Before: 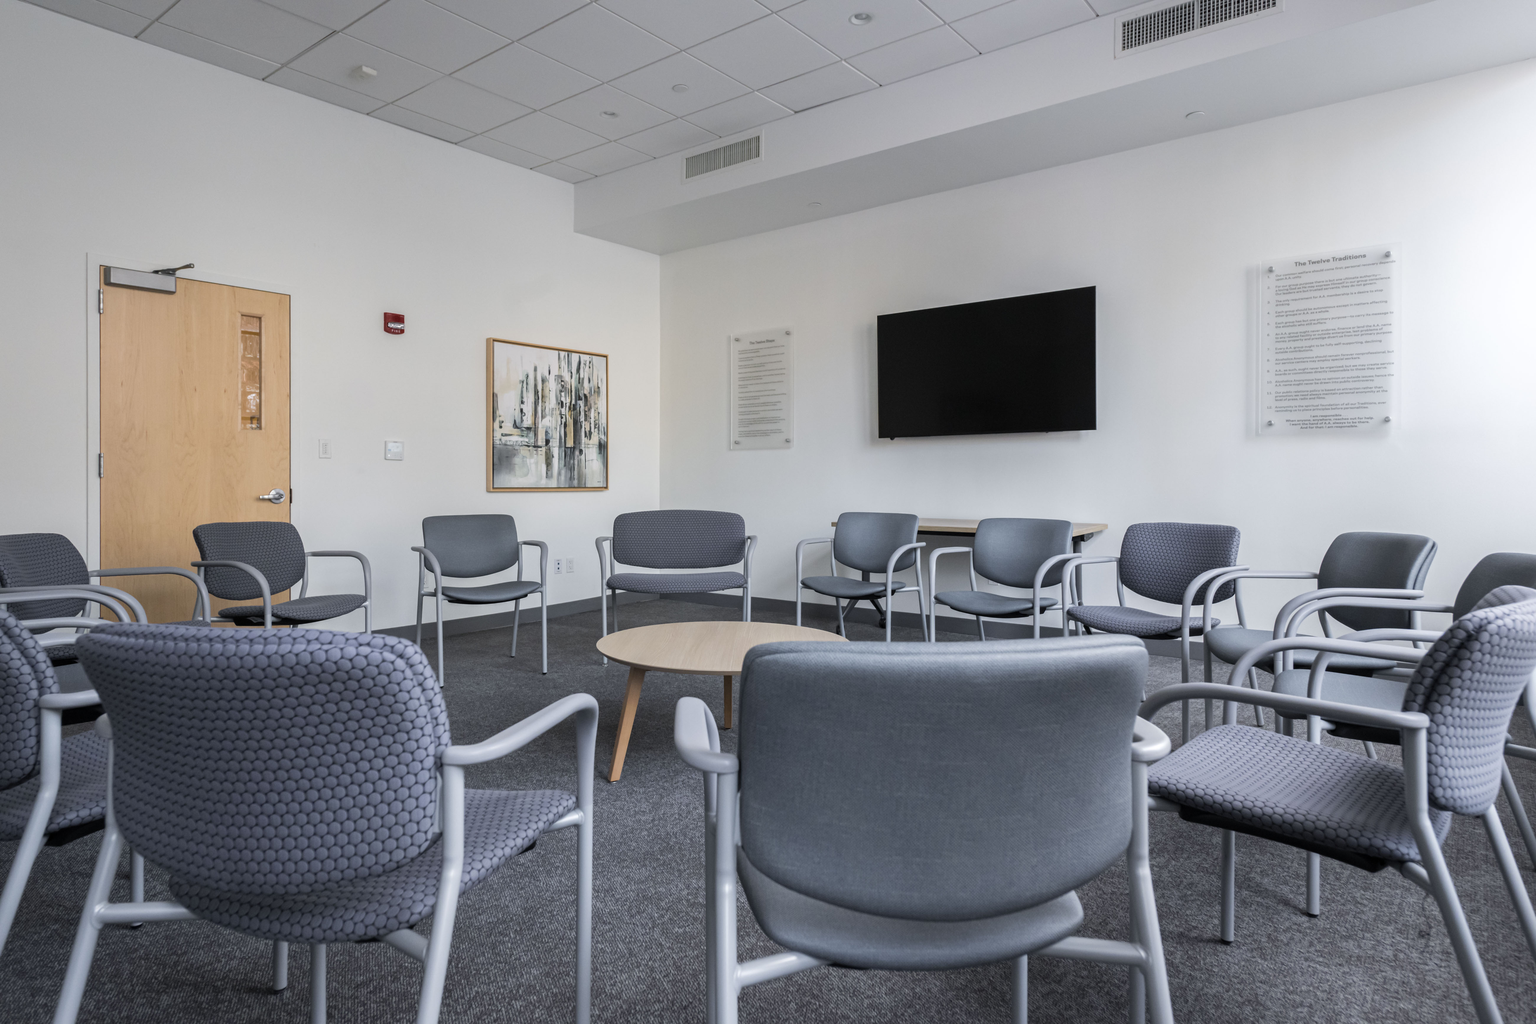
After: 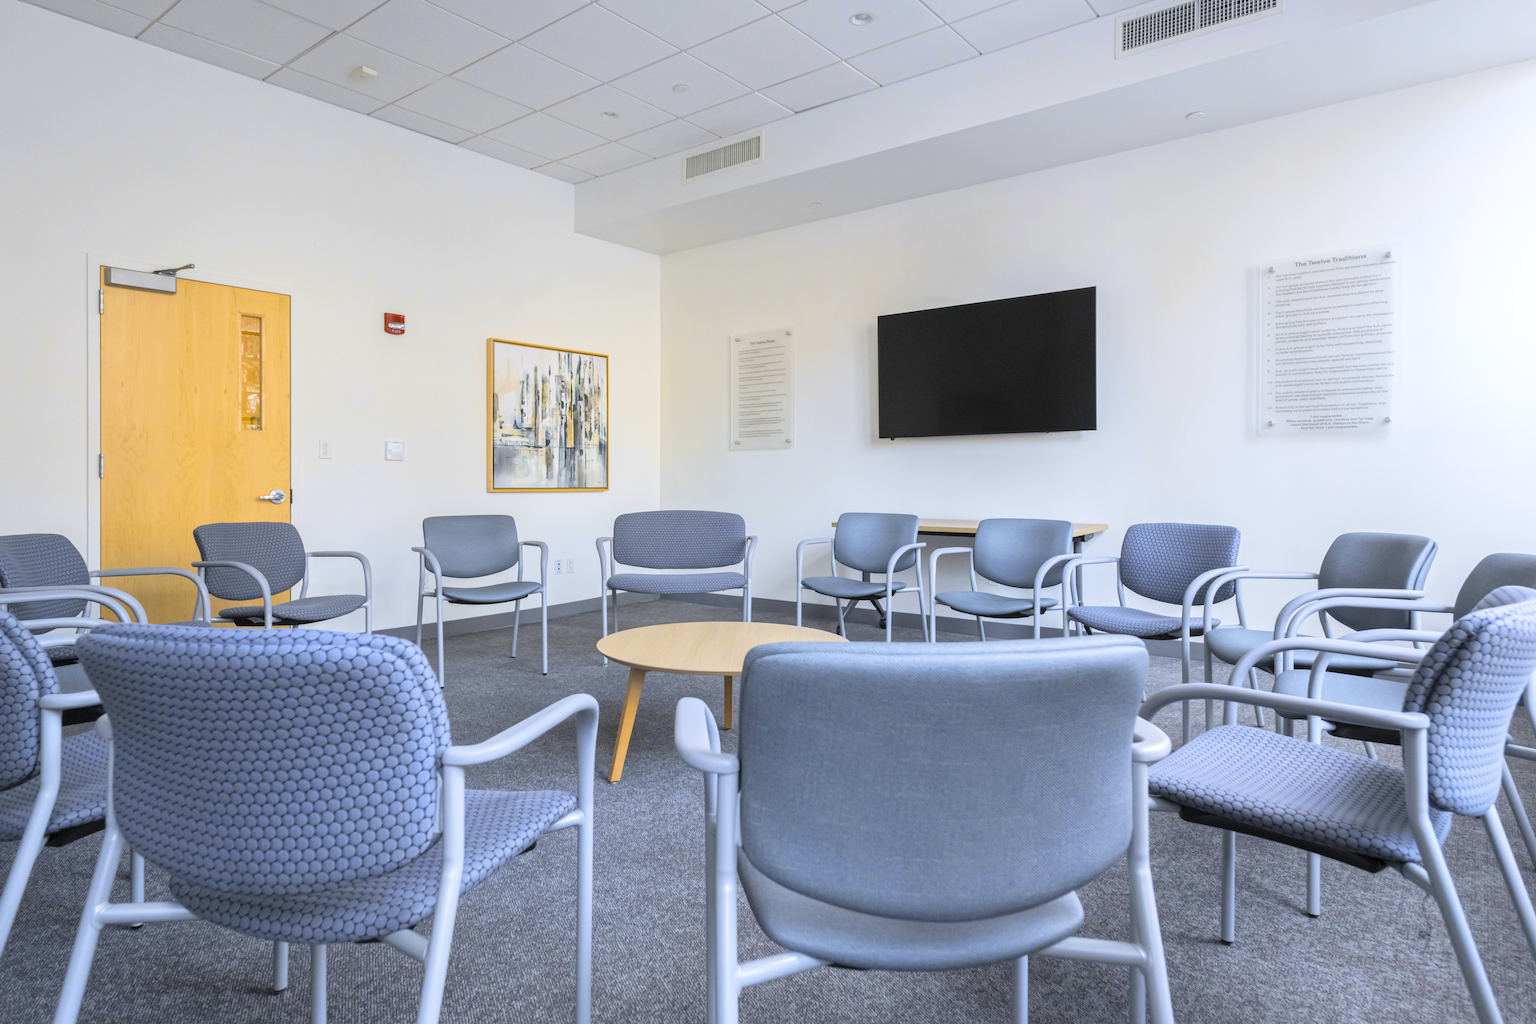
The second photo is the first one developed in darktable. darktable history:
contrast brightness saturation: contrast 0.1, brightness 0.3, saturation 0.14
color contrast: green-magenta contrast 1.12, blue-yellow contrast 1.95, unbound 0
local contrast: mode bilateral grid, contrast 10, coarseness 25, detail 115%, midtone range 0.2
